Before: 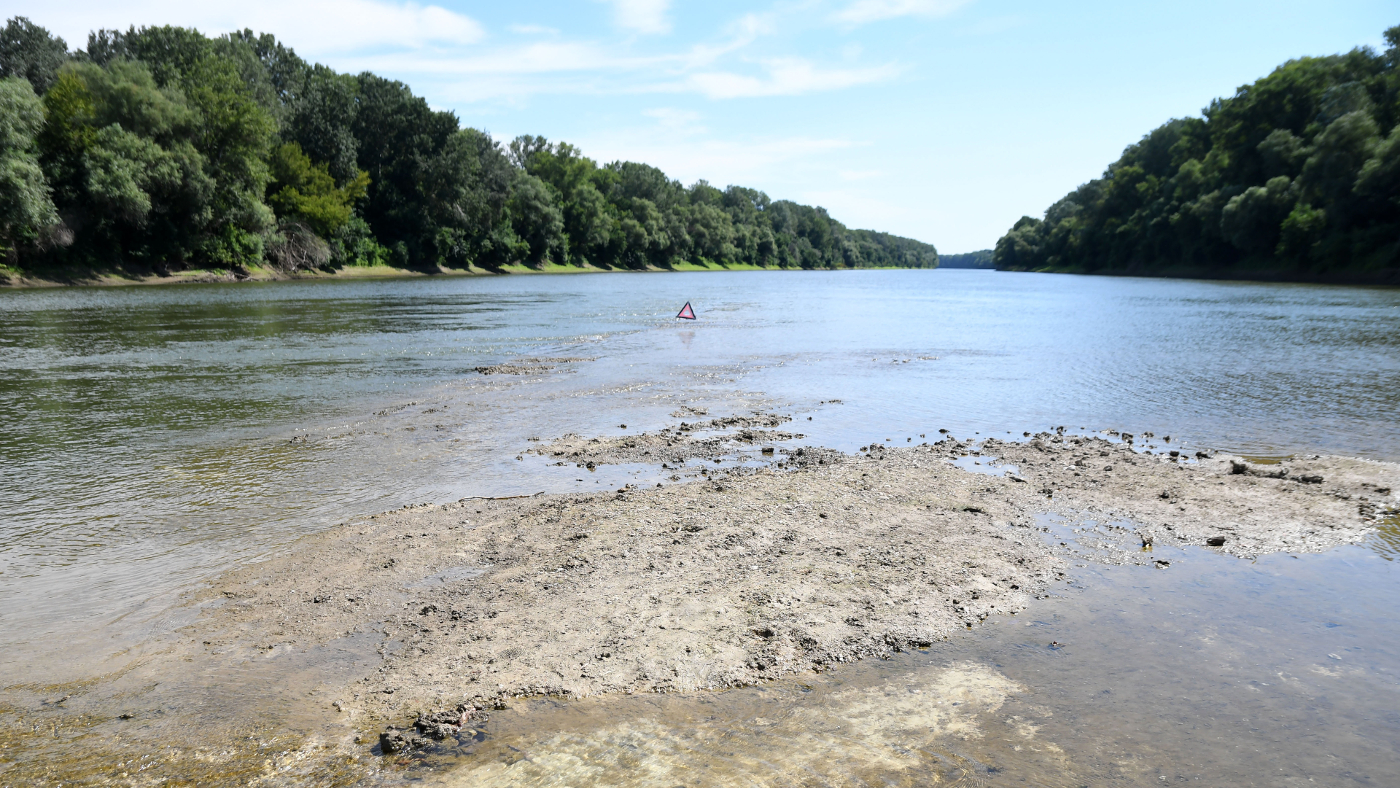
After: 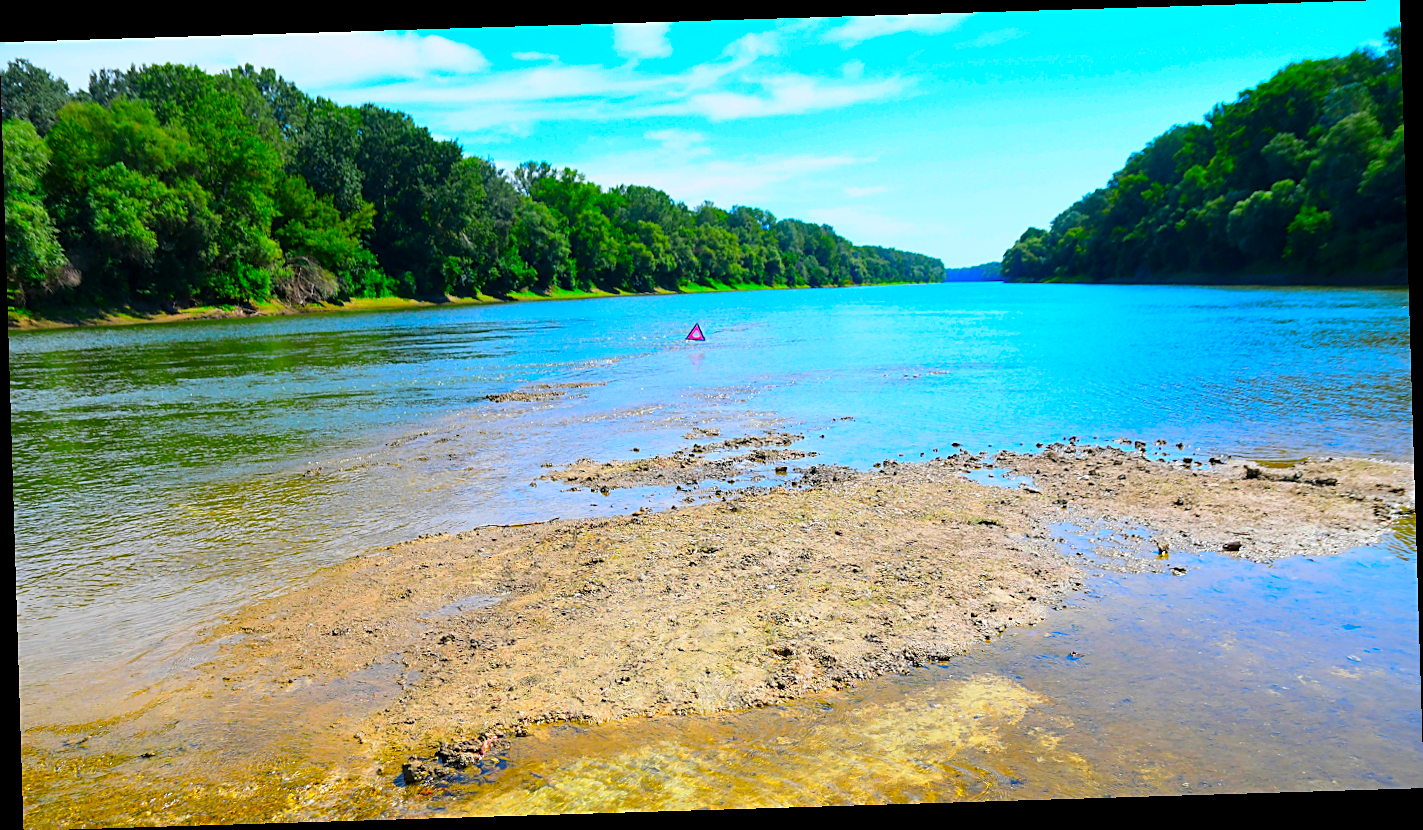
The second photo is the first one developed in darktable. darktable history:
contrast brightness saturation: brightness 0.09, saturation 0.19
color correction: saturation 3
tone equalizer: on, module defaults
exposure: exposure -0.157 EV, compensate highlight preservation false
rotate and perspective: rotation -1.75°, automatic cropping off
sharpen: on, module defaults
